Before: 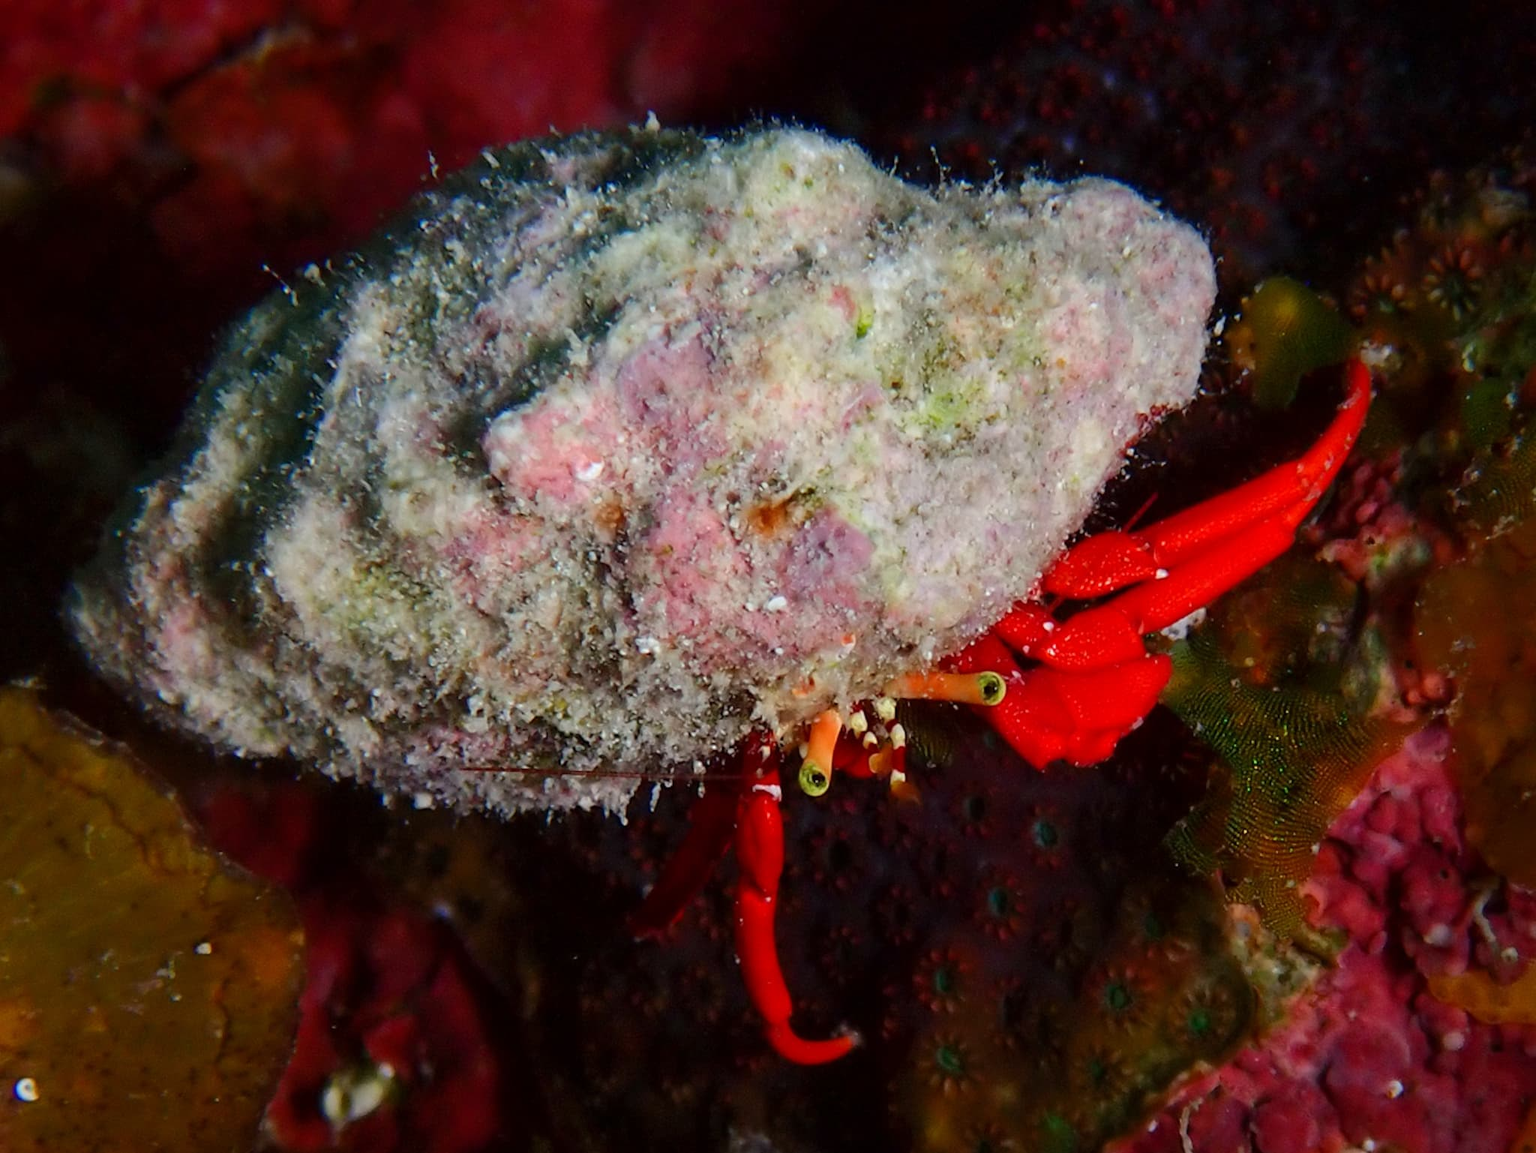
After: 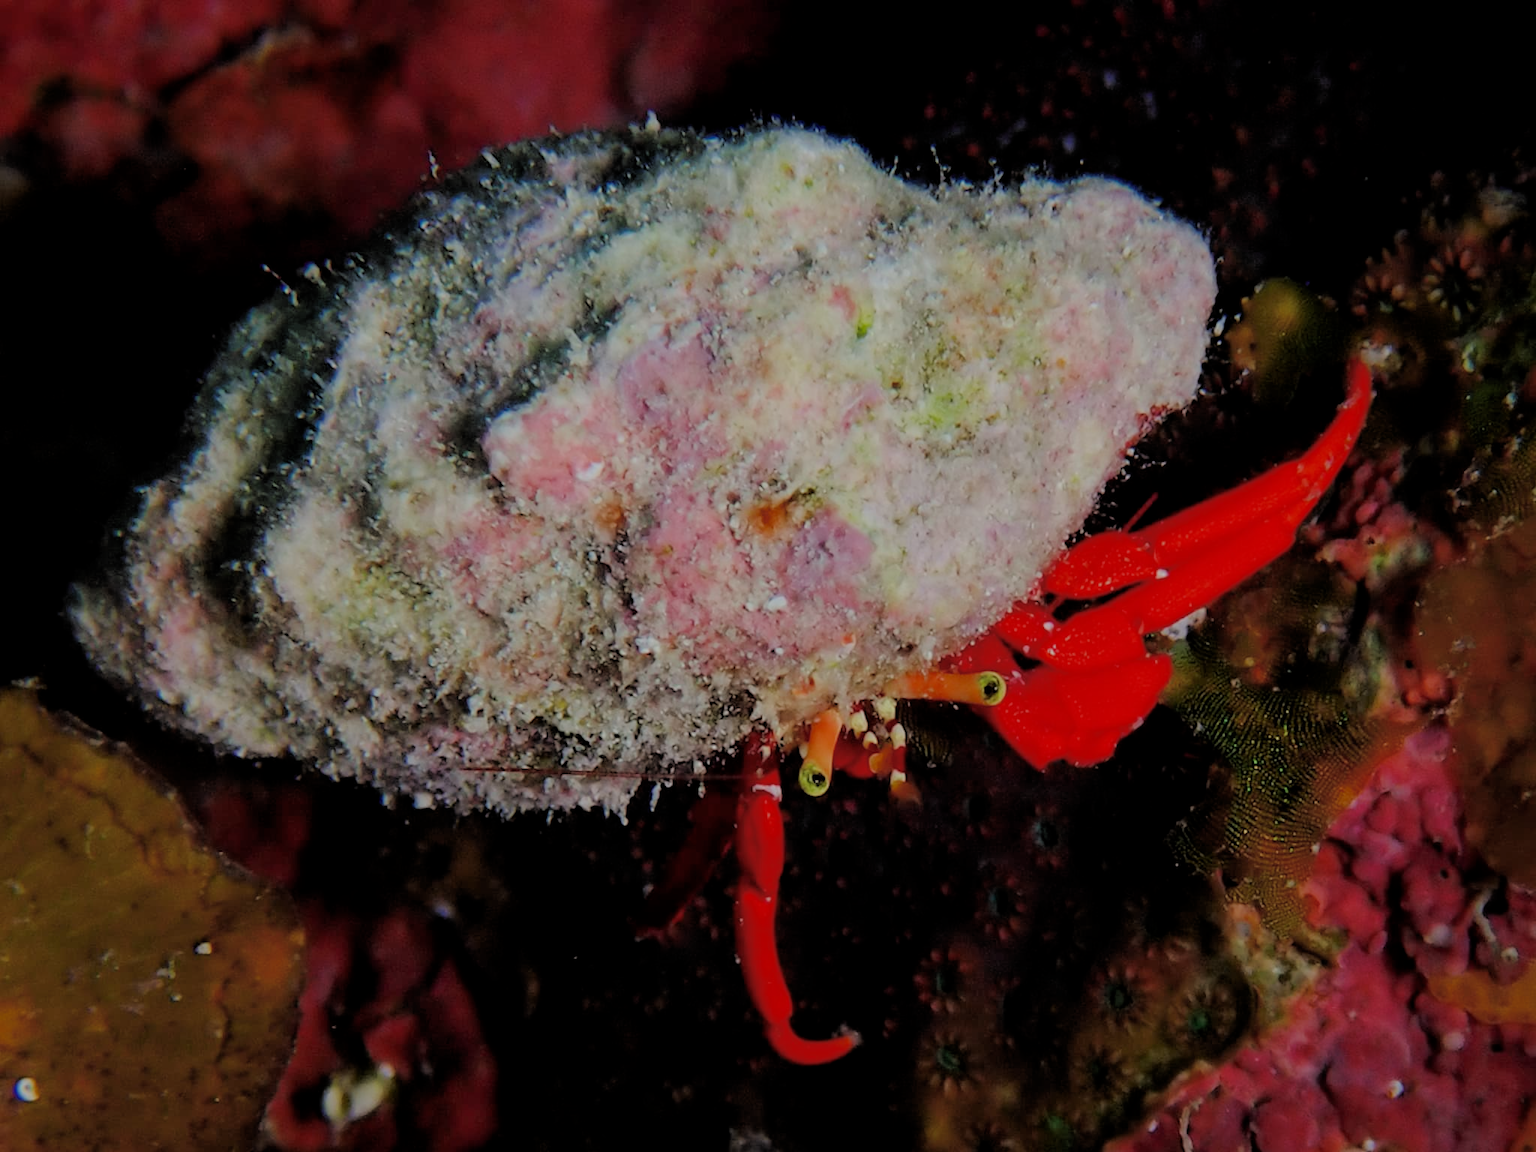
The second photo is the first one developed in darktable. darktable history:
filmic rgb: middle gray luminance 3.23%, black relative exposure -5.98 EV, white relative exposure 6.36 EV, dynamic range scaling 21.85%, target black luminance 0%, hardness 2.34, latitude 46.41%, contrast 0.782, highlights saturation mix 98.75%, shadows ↔ highlights balance 0.189%
